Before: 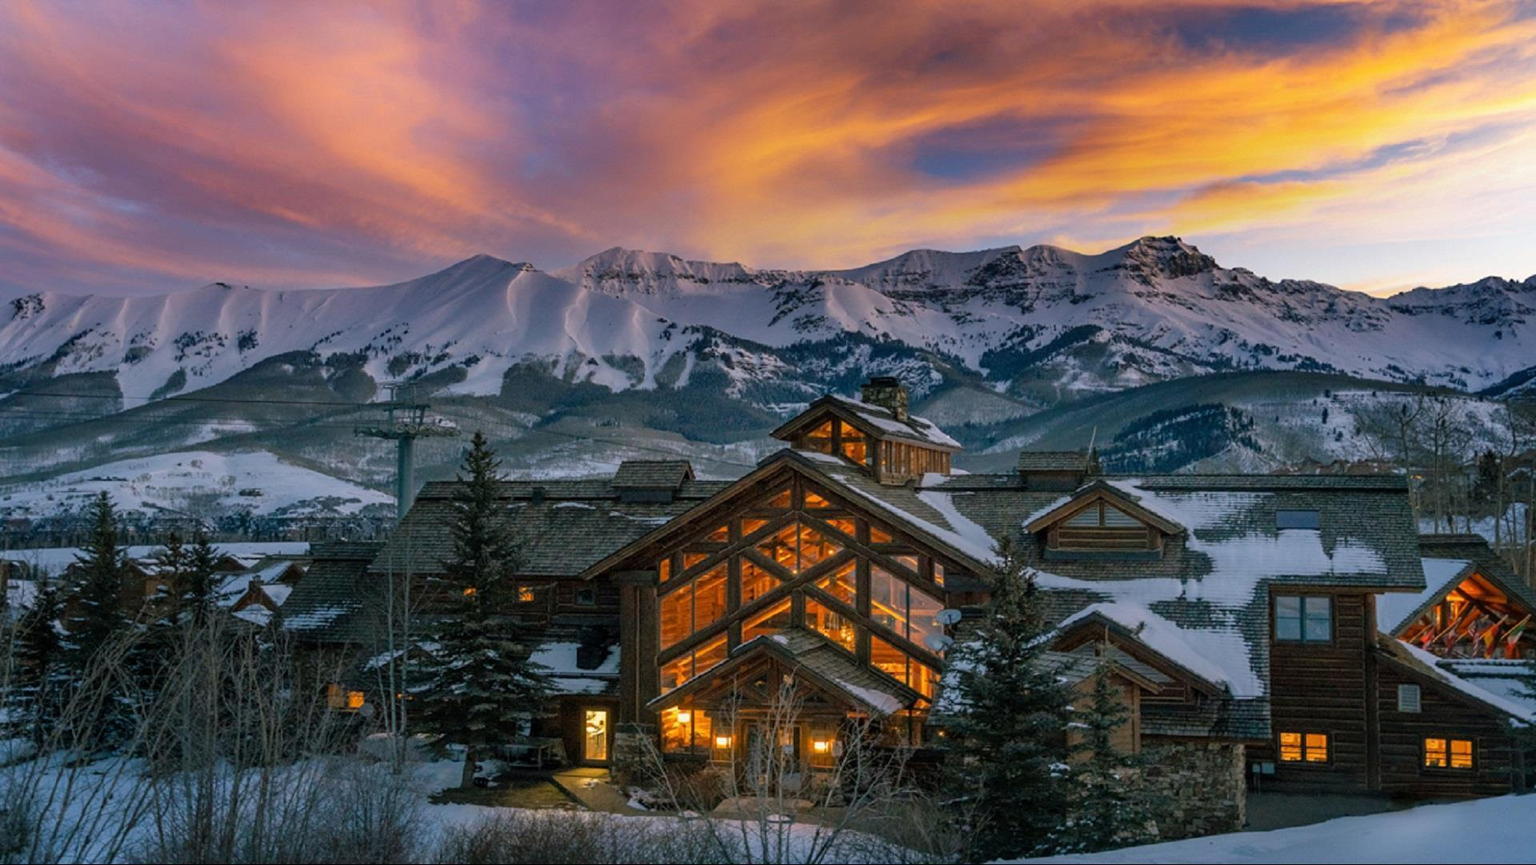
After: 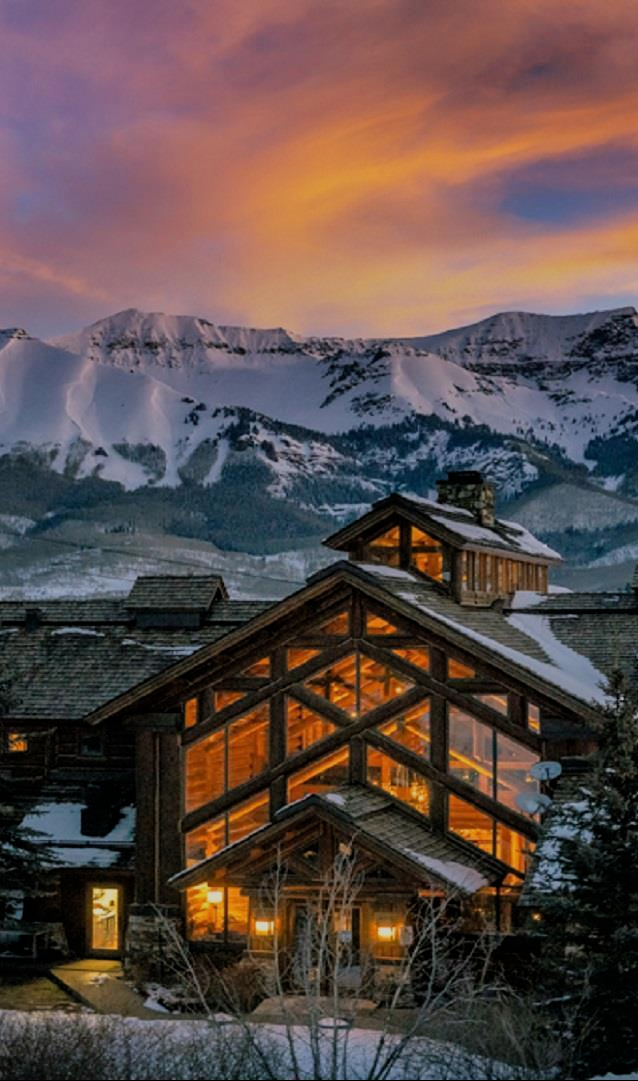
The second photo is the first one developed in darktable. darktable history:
crop: left 33.36%, right 33.36%
filmic rgb: black relative exposure -7.65 EV, white relative exposure 4.56 EV, hardness 3.61, color science v6 (2022)
